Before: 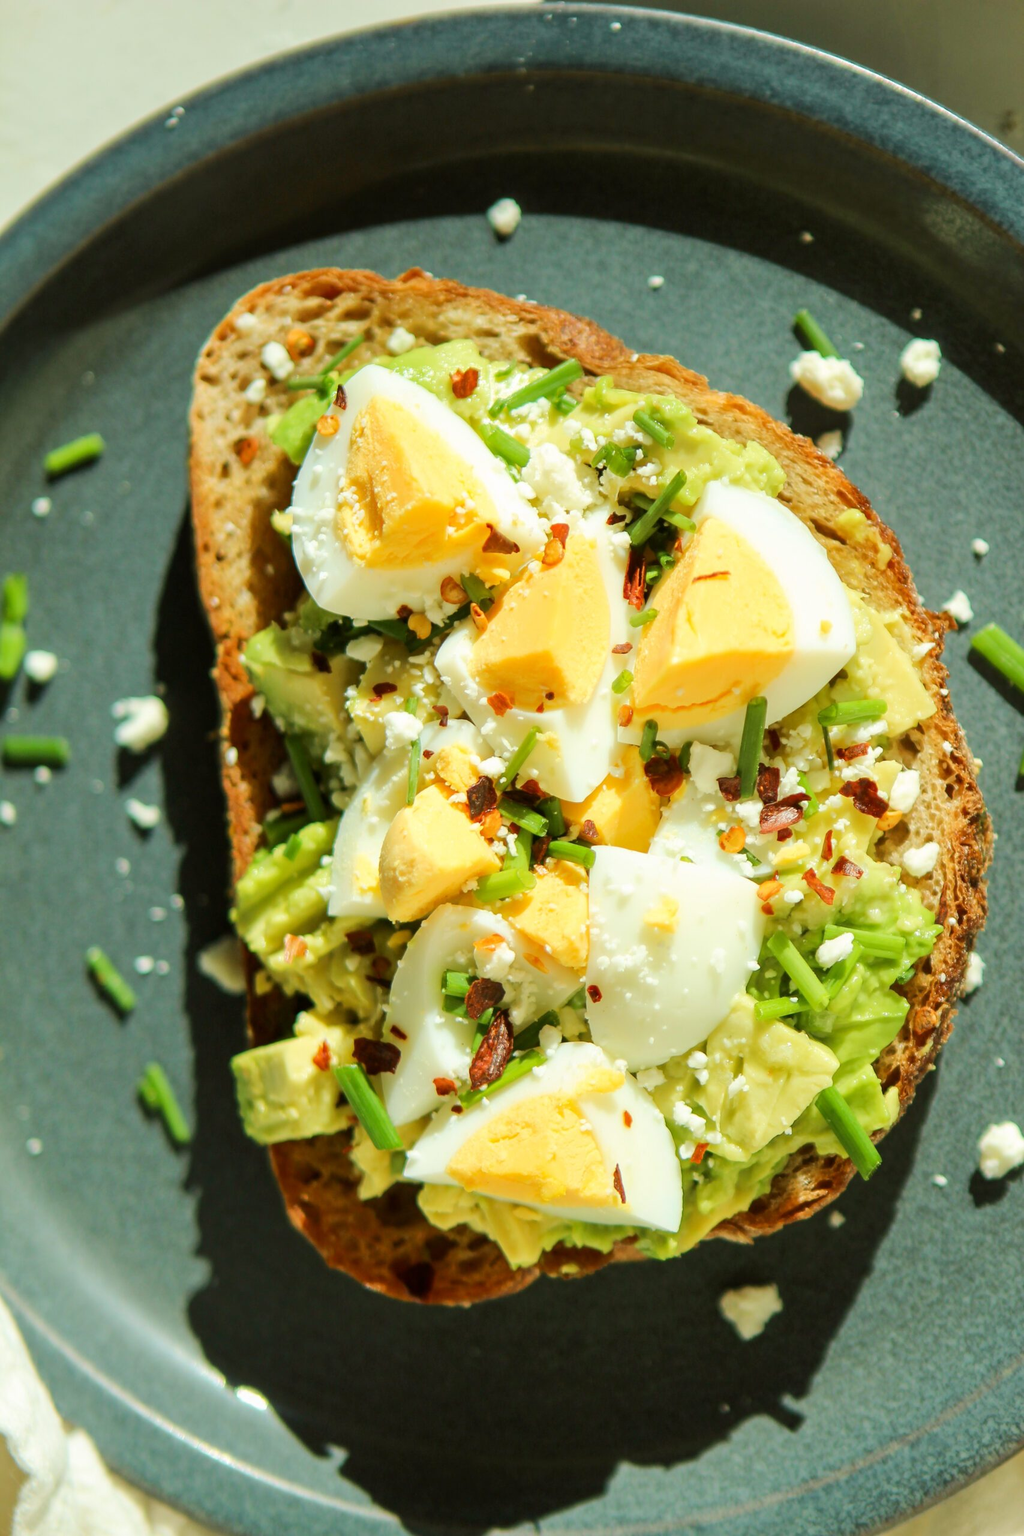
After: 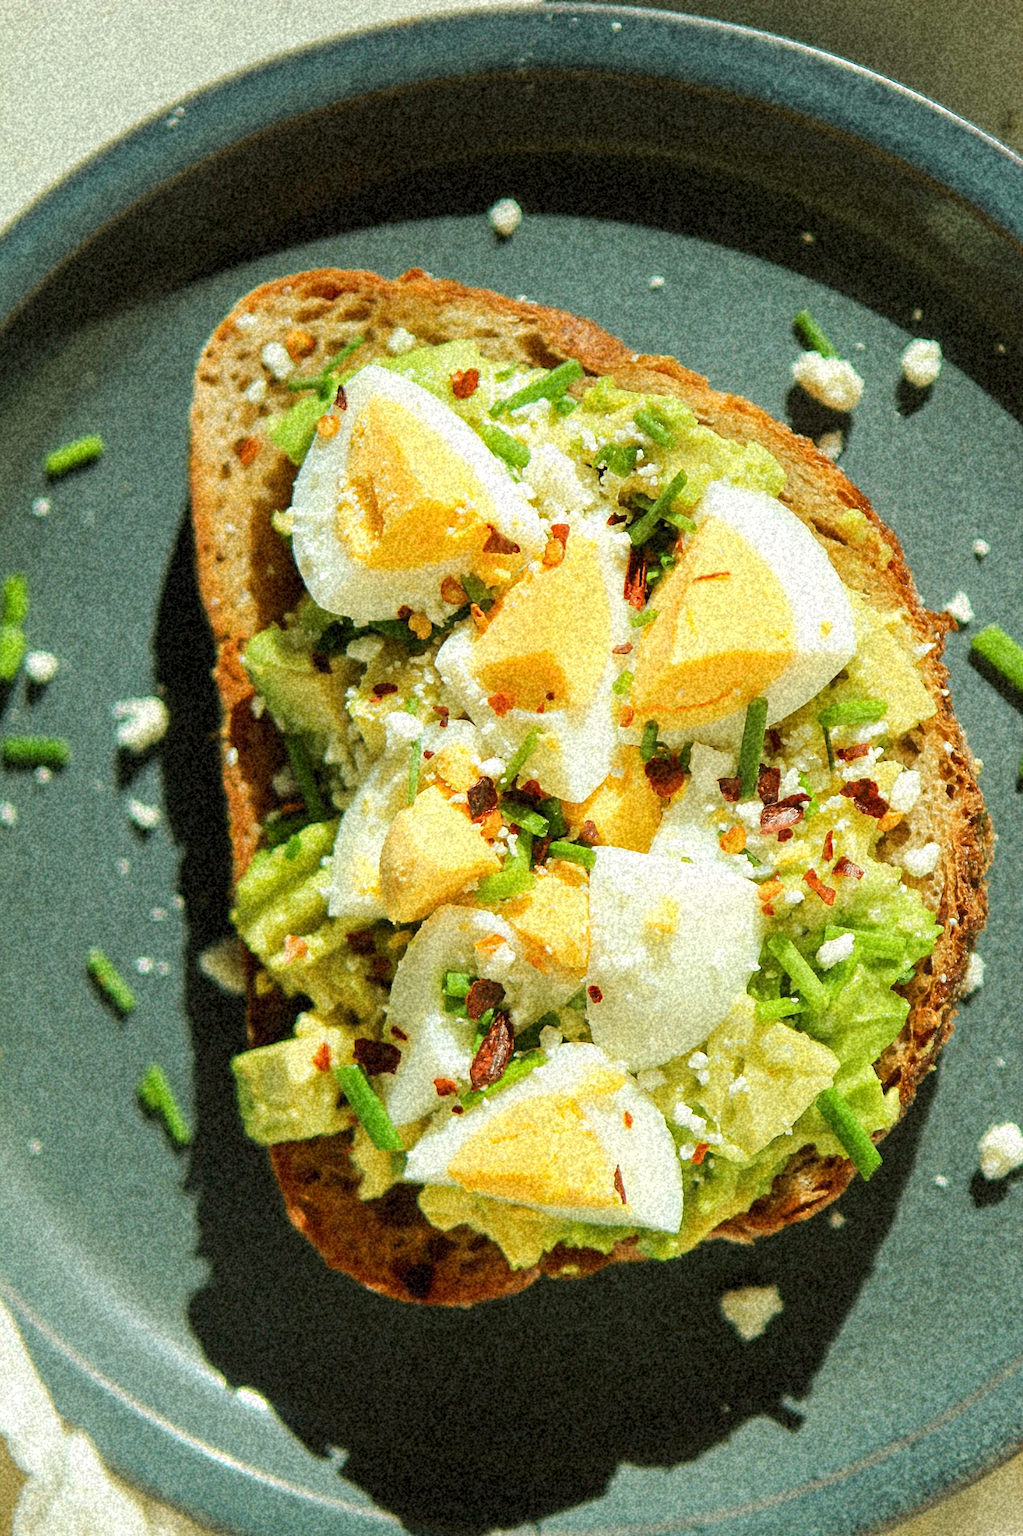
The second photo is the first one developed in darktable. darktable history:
sharpen: radius 1.864, amount 0.398, threshold 1.271
grain: coarseness 46.9 ISO, strength 50.21%, mid-tones bias 0%
